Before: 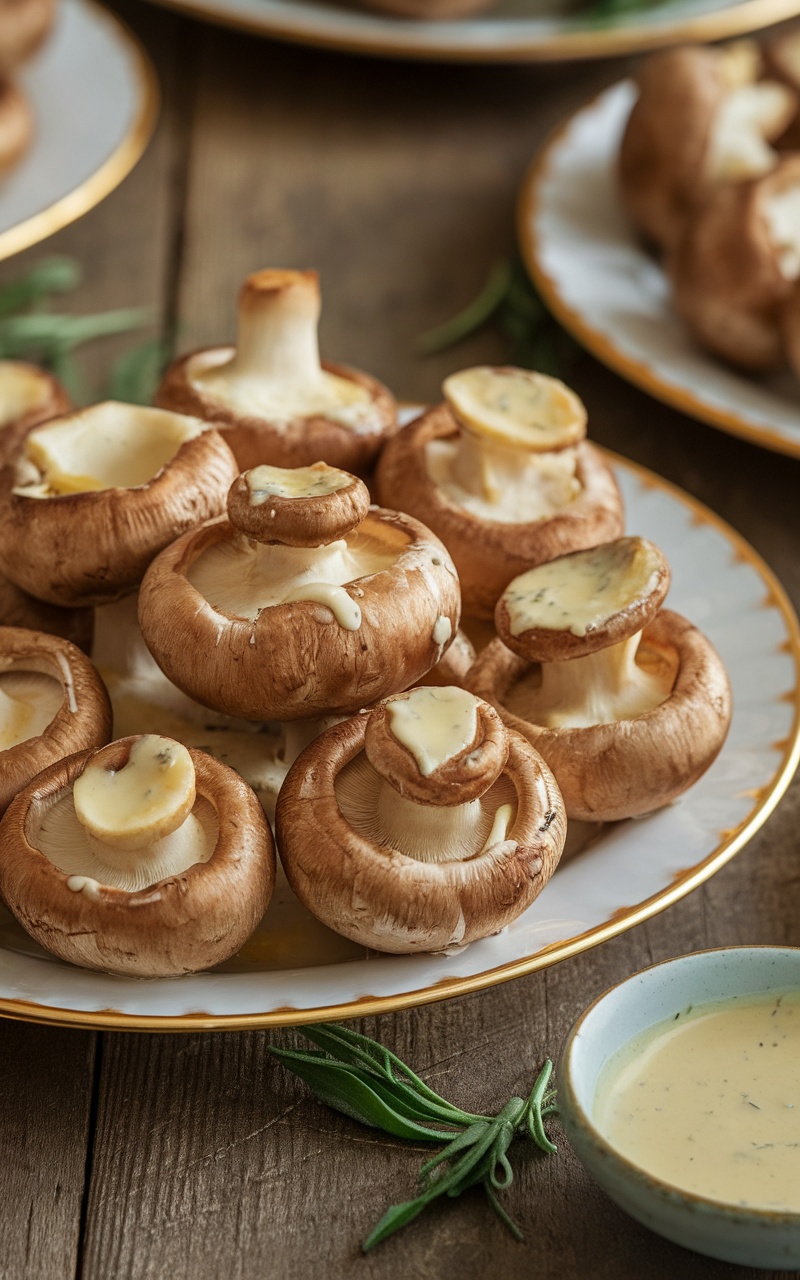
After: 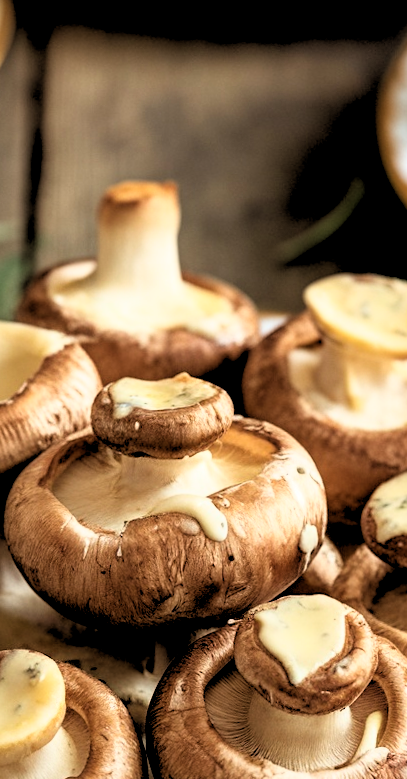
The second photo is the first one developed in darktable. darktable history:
crop: left 17.835%, top 7.675%, right 32.881%, bottom 32.213%
rgb levels: levels [[0.034, 0.472, 0.904], [0, 0.5, 1], [0, 0.5, 1]]
rotate and perspective: rotation -1.24°, automatic cropping off
base curve: curves: ch0 [(0, 0) (0.557, 0.834) (1, 1)]
